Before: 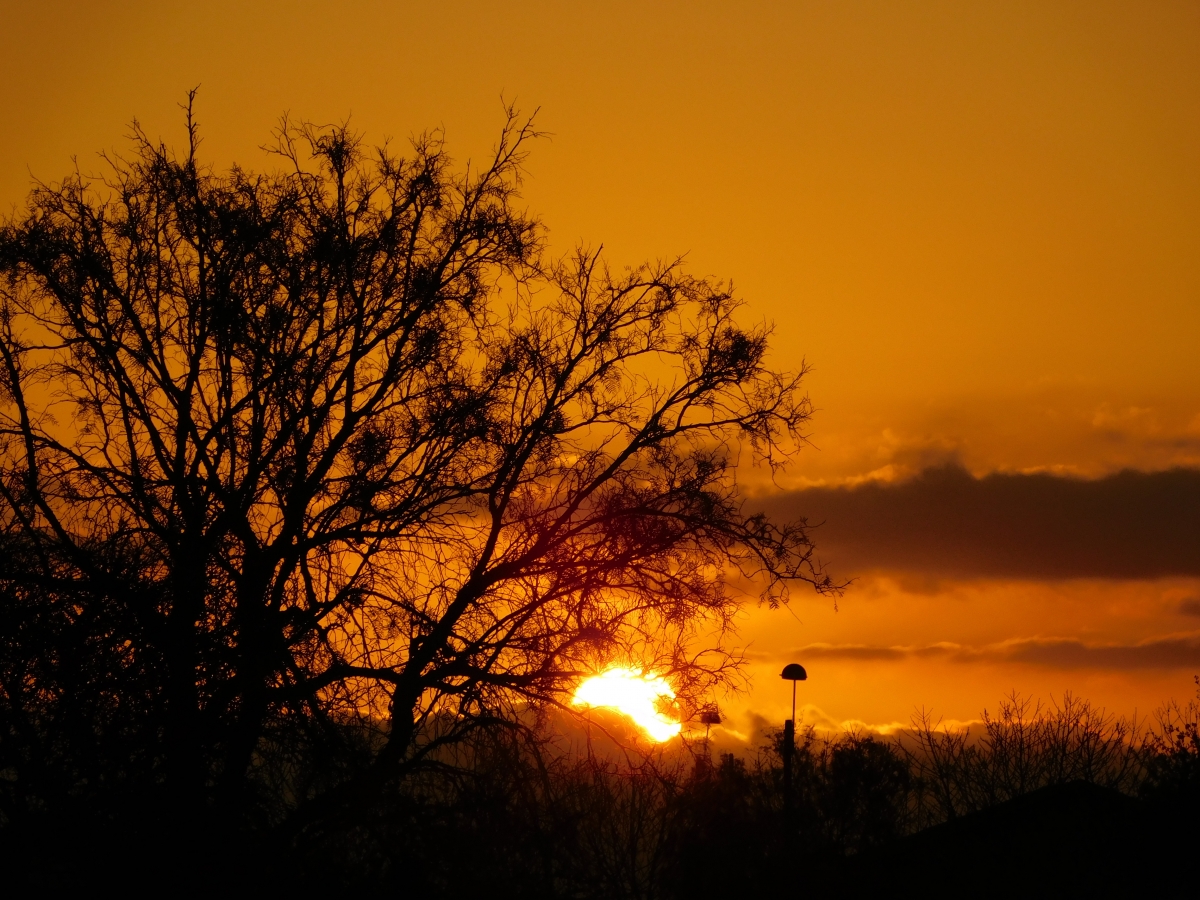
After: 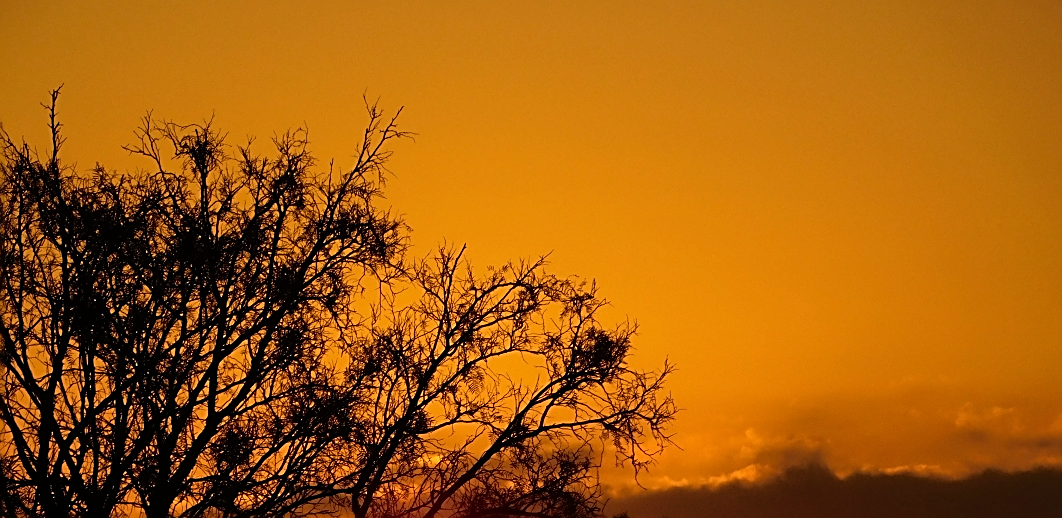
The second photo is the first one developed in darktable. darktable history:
crop and rotate: left 11.5%, bottom 42.339%
sharpen: amount 0.891
tone equalizer: -8 EV -0.445 EV, -7 EV -0.361 EV, -6 EV -0.315 EV, -5 EV -0.217 EV, -3 EV 0.199 EV, -2 EV 0.349 EV, -1 EV 0.381 EV, +0 EV 0.404 EV, edges refinement/feathering 500, mask exposure compensation -1.57 EV, preserve details no
